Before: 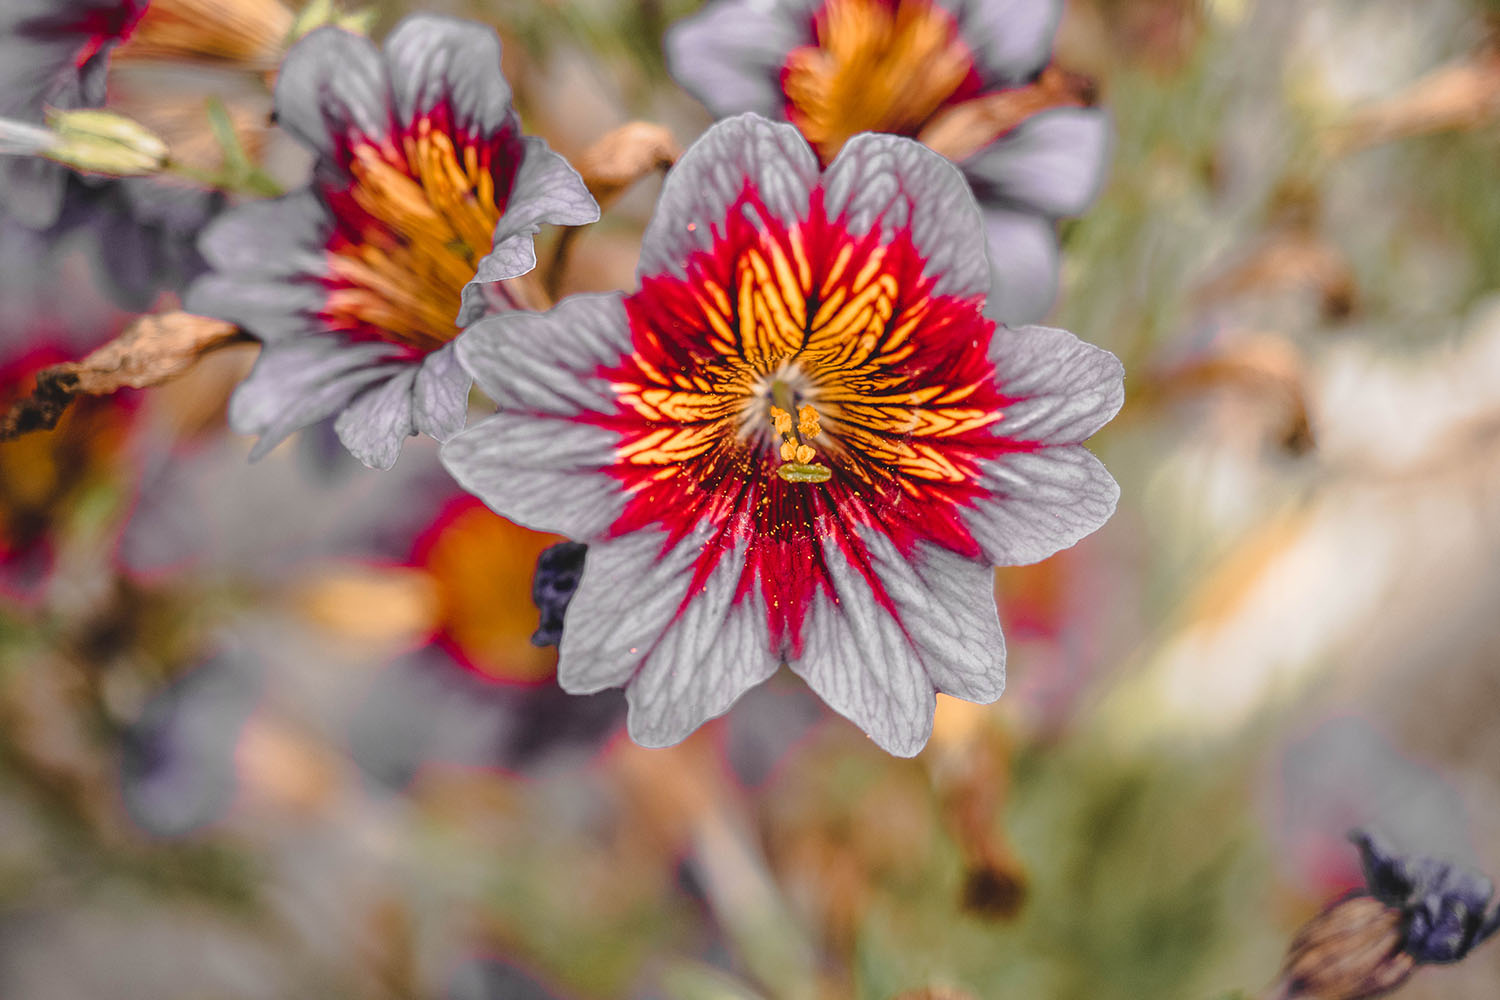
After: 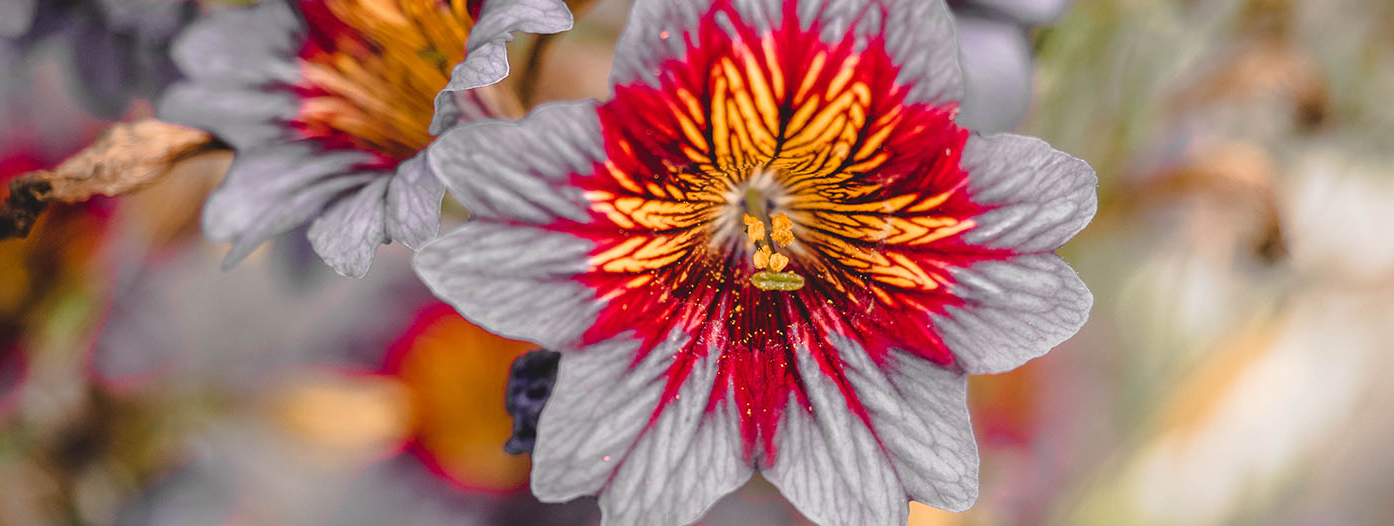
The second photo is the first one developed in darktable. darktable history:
crop: left 1.803%, top 19.204%, right 5.236%, bottom 28.188%
